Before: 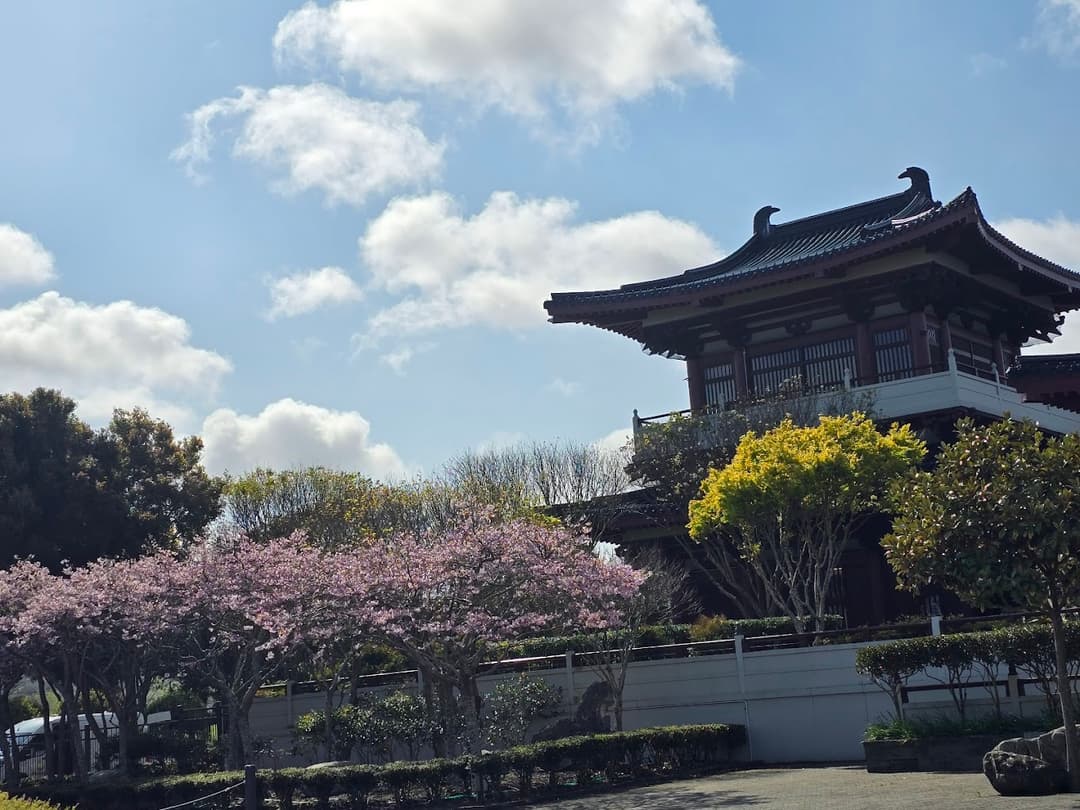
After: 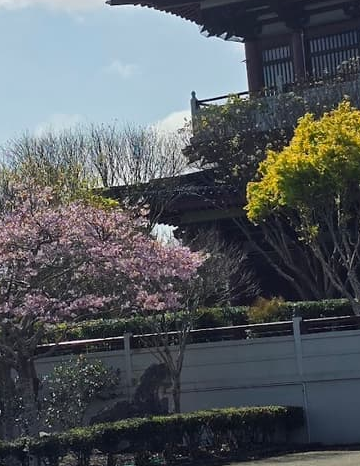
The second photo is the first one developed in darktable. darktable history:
crop: left 41.013%, top 39.288%, right 25.62%, bottom 3.164%
